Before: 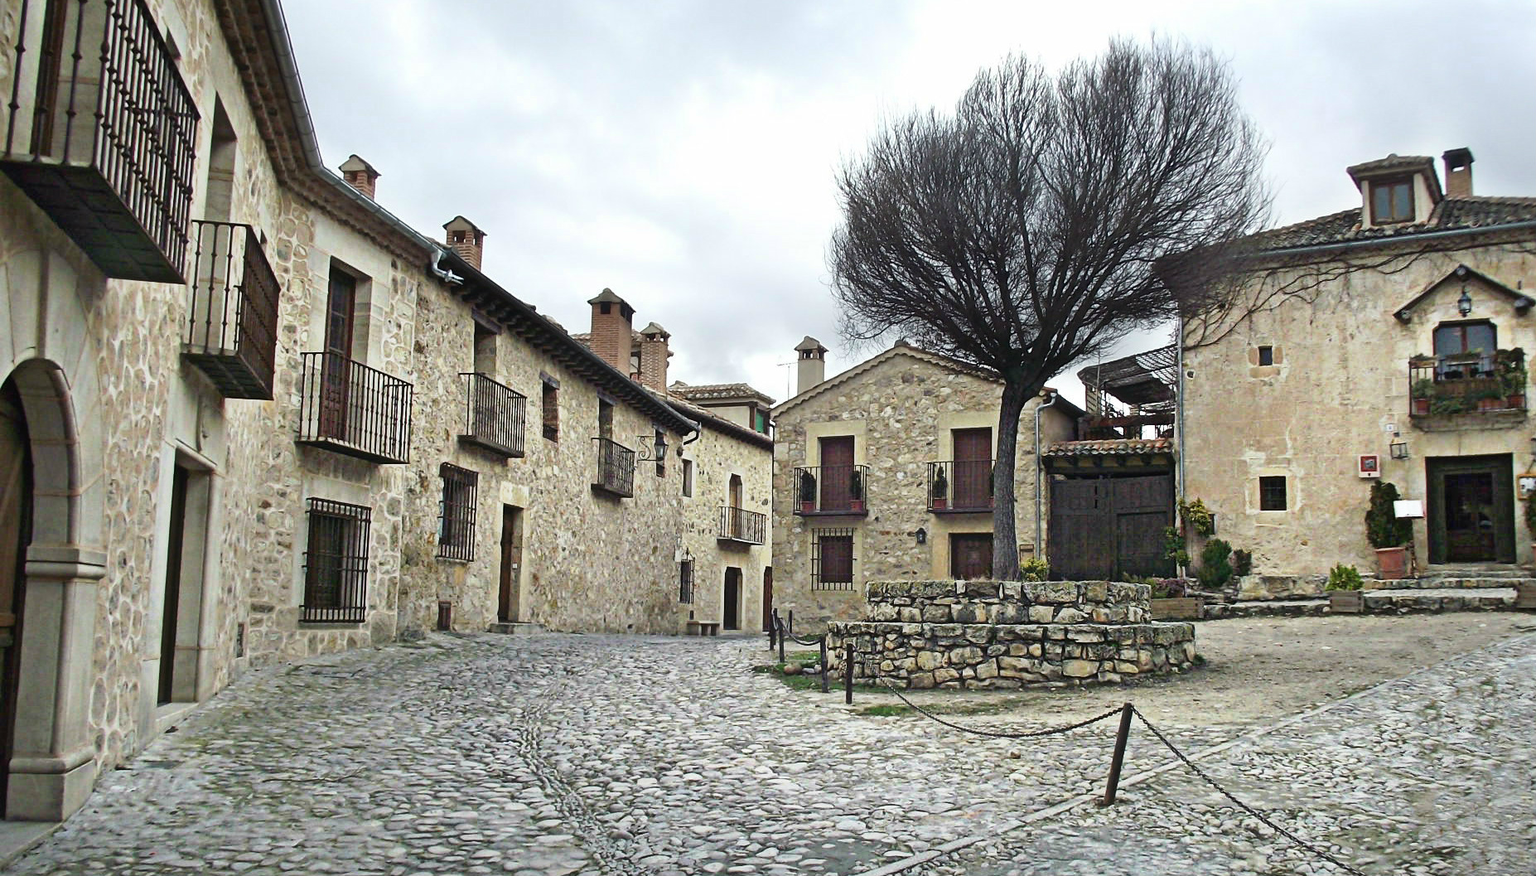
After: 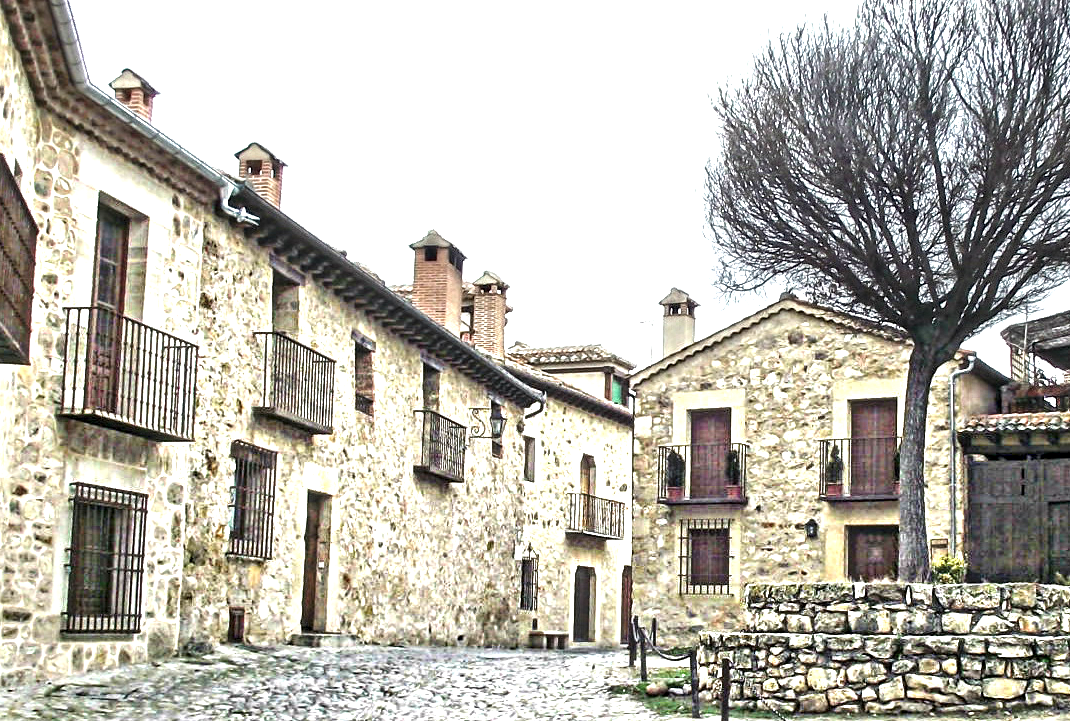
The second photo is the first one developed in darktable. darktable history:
crop: left 16.202%, top 11.208%, right 26.045%, bottom 20.557%
contrast equalizer: y [[0.511, 0.558, 0.631, 0.632, 0.559, 0.512], [0.5 ×6], [0.507, 0.559, 0.627, 0.644, 0.647, 0.647], [0 ×6], [0 ×6]]
exposure: black level correction 0, exposure 1.2 EV, compensate exposure bias true, compensate highlight preservation false
local contrast: detail 130%
